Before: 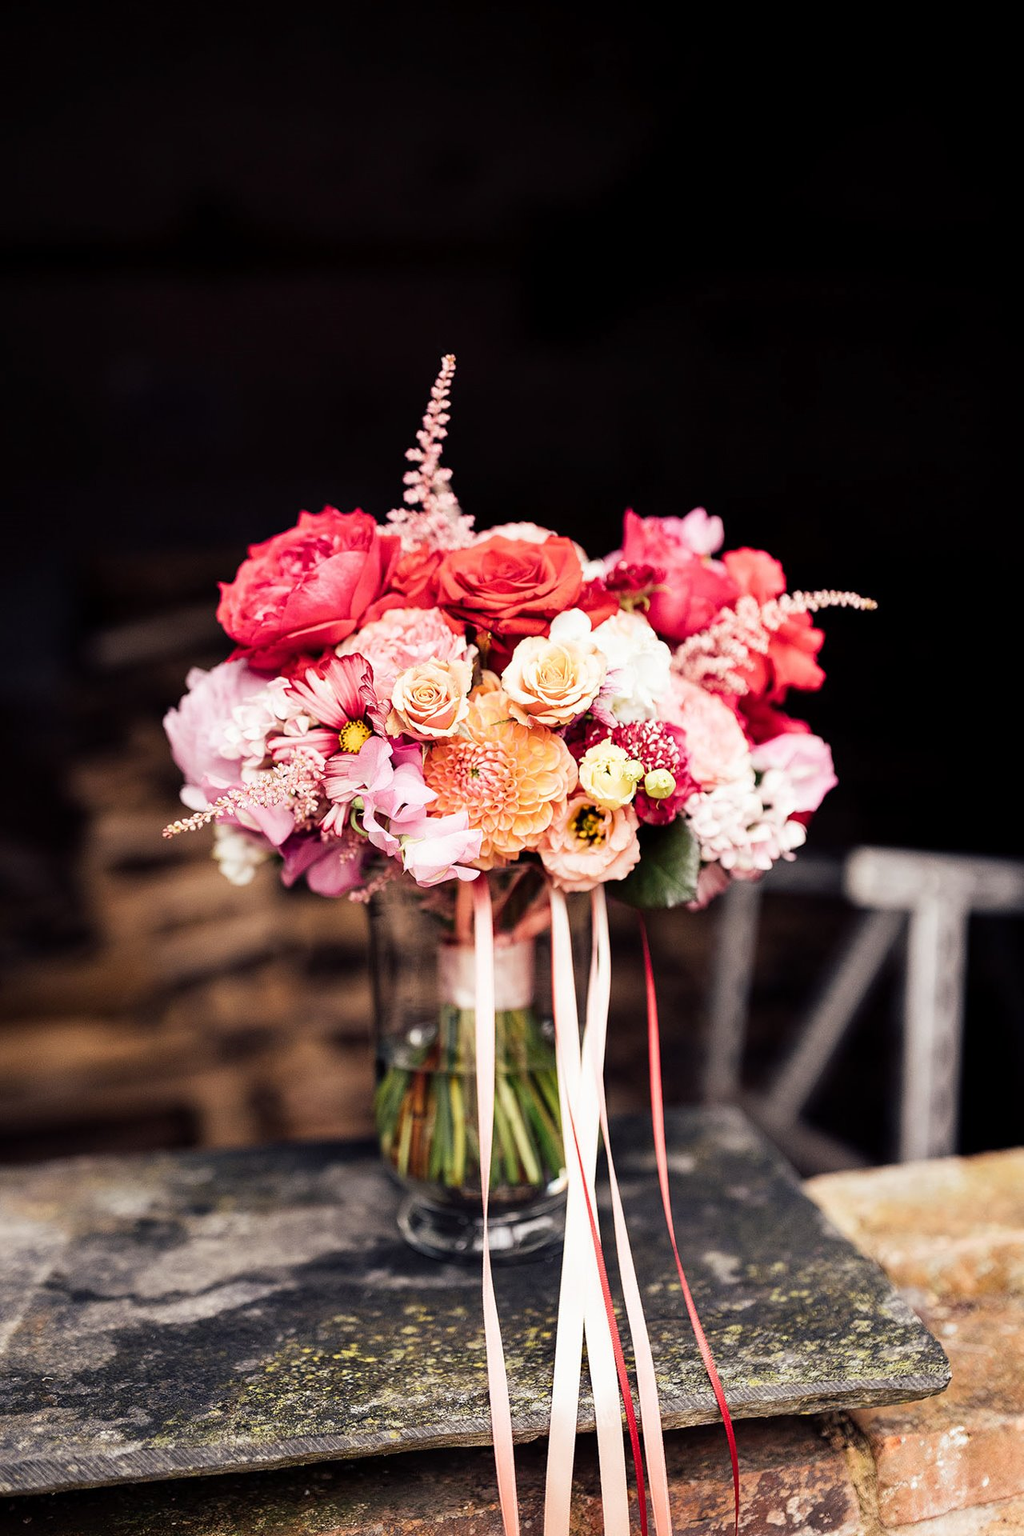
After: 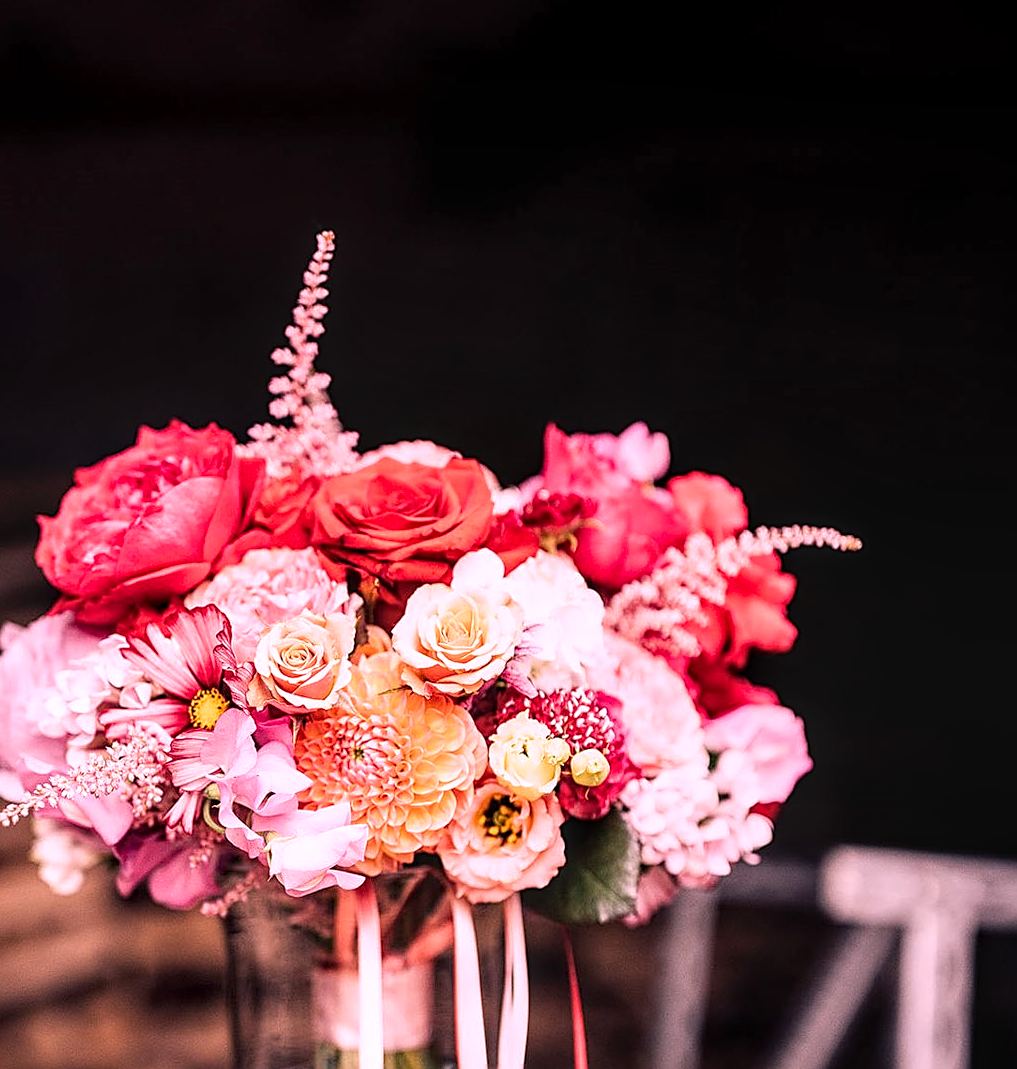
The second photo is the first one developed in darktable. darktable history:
crop: left 18.38%, top 11.092%, right 2.134%, bottom 33.217%
white balance: red 1.188, blue 1.11
local contrast: on, module defaults
sharpen: on, module defaults
